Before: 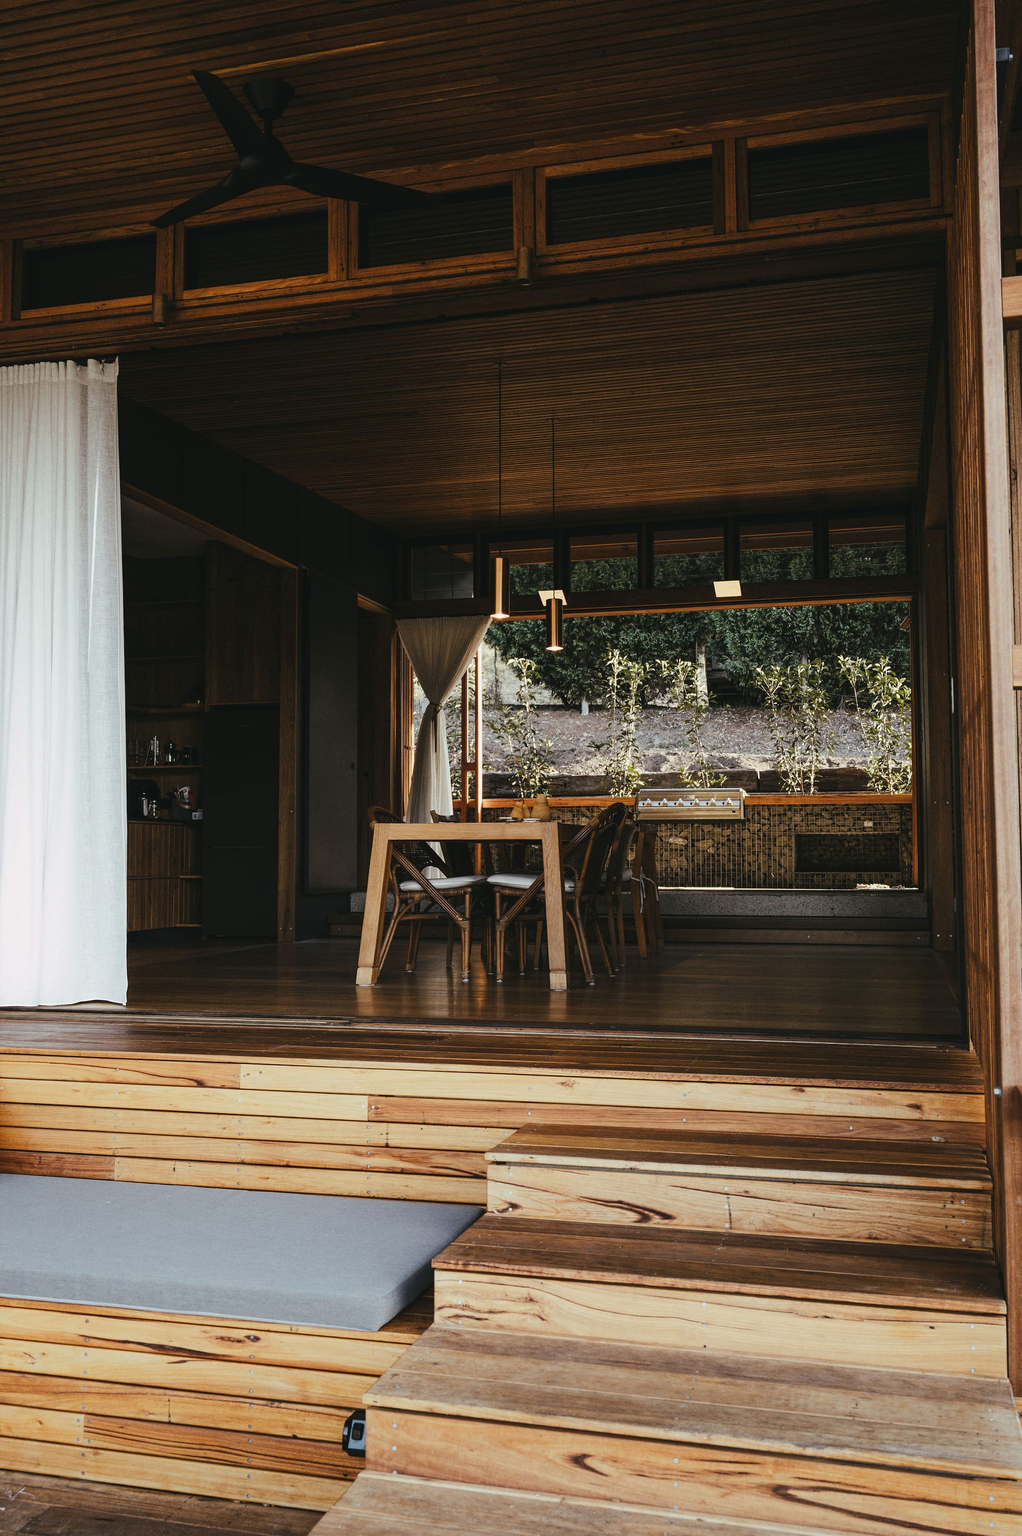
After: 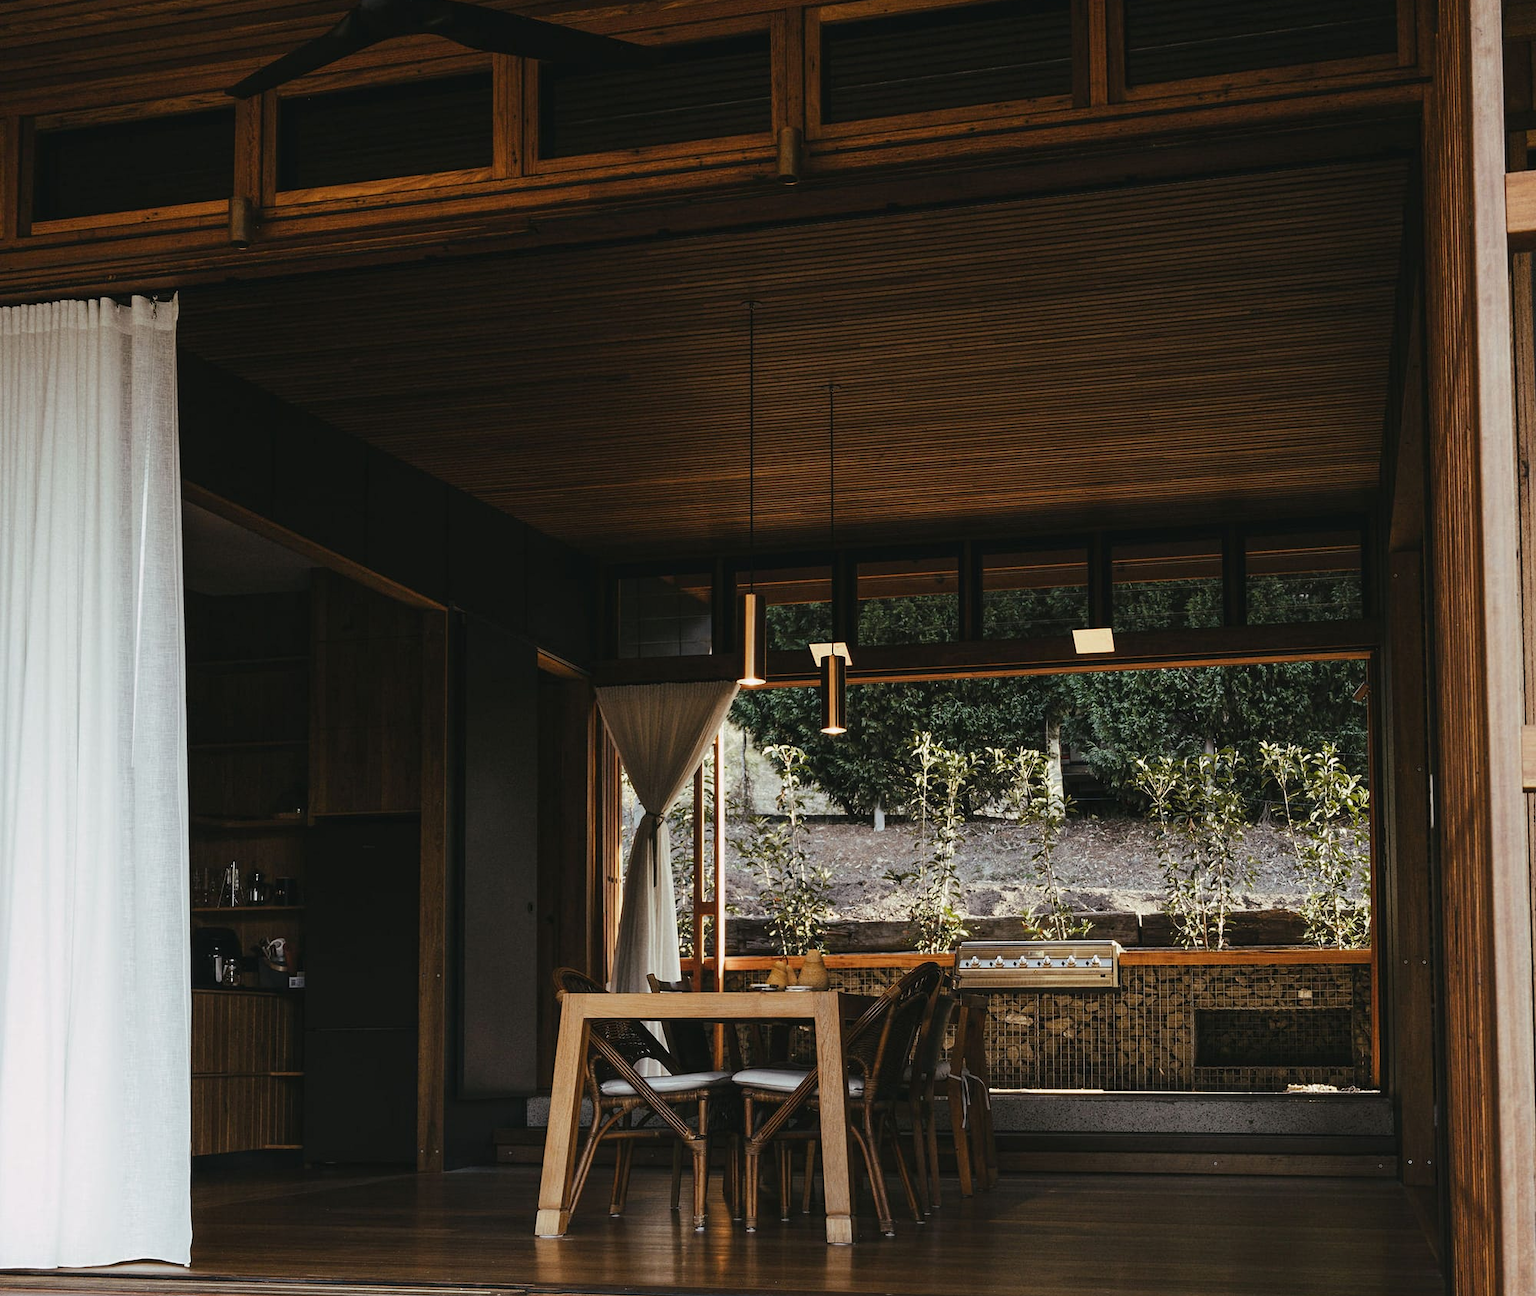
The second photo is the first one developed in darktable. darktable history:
exposure: exposure -0.04 EV, compensate highlight preservation false
crop and rotate: top 10.625%, bottom 33.193%
